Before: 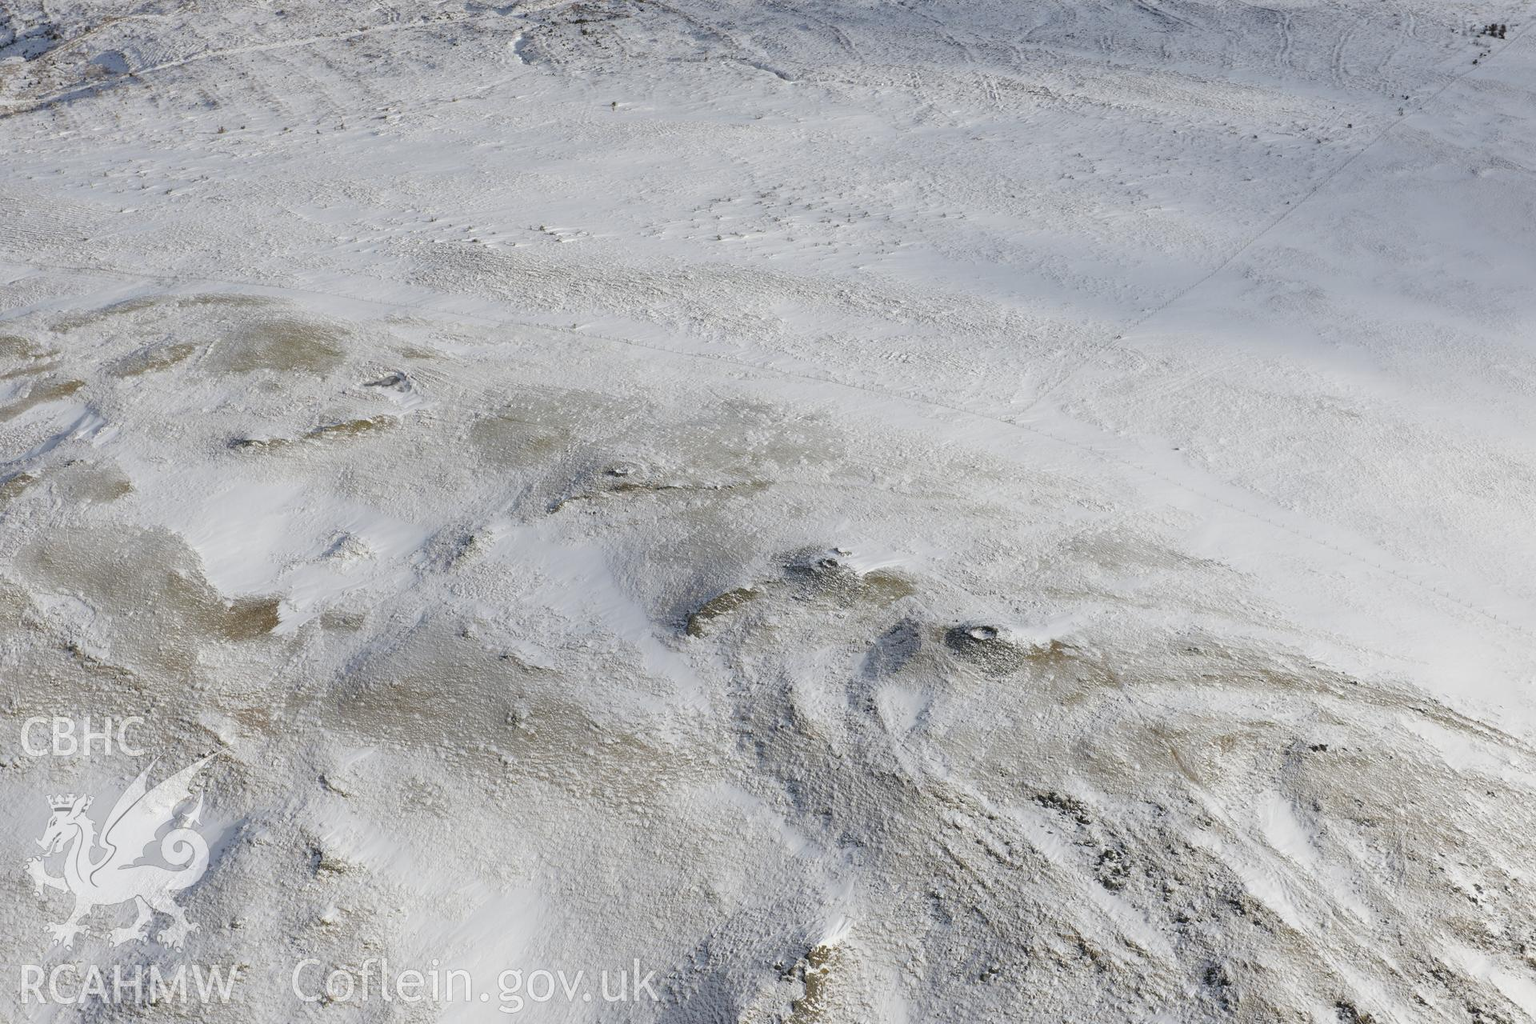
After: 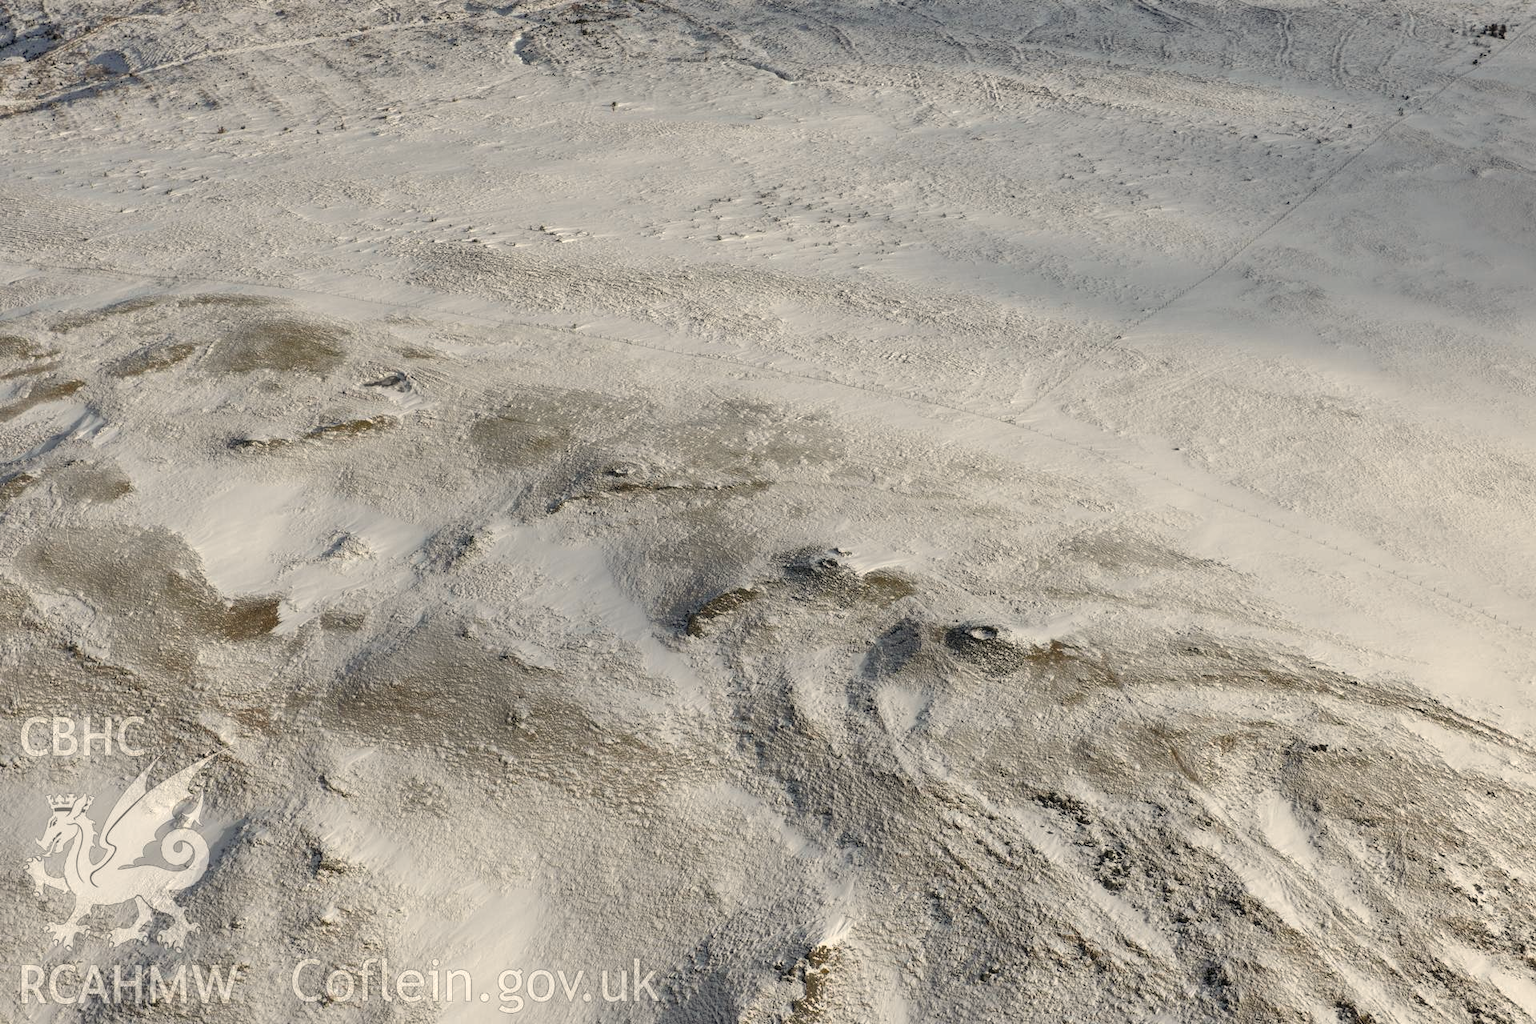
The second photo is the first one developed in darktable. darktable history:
exposure: compensate highlight preservation false
white balance: red 1.029, blue 0.92
local contrast: on, module defaults
shadows and highlights: radius 264.75, soften with gaussian
